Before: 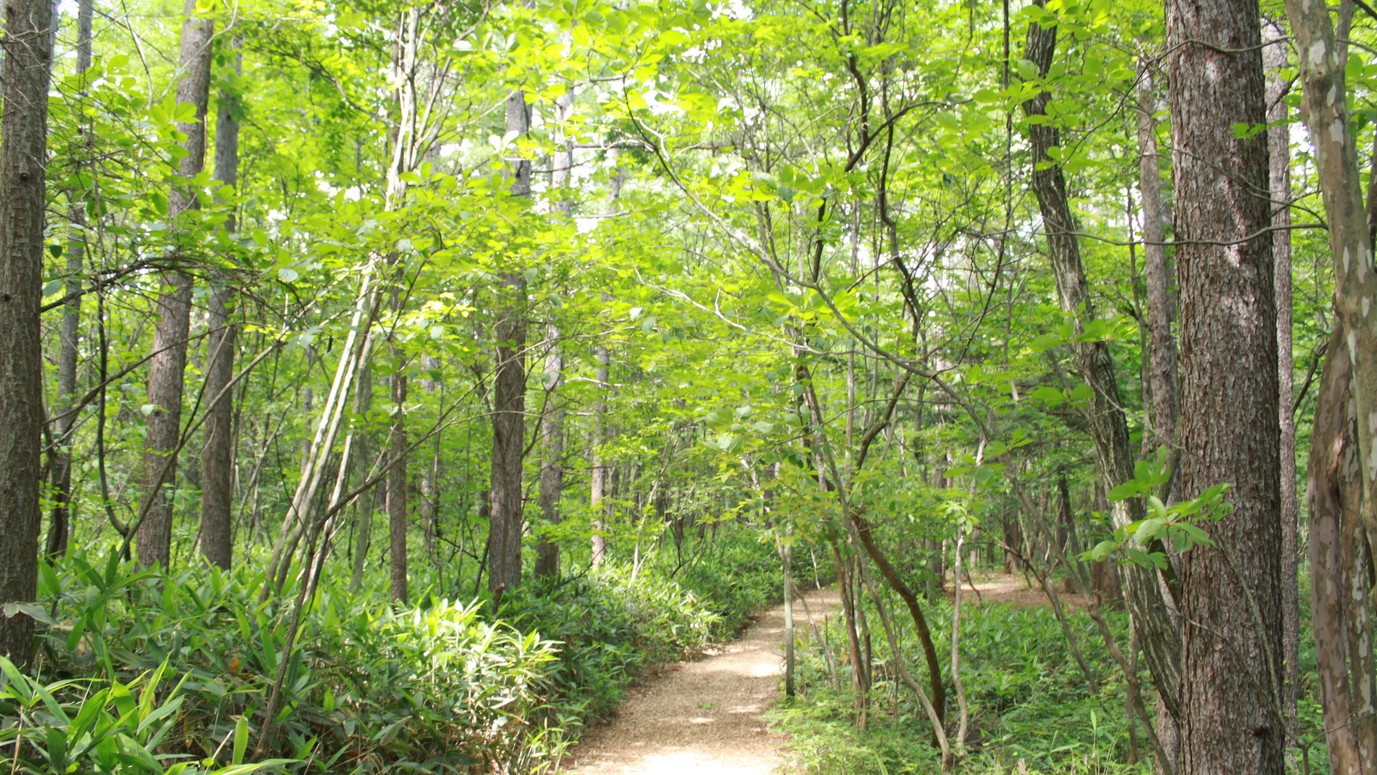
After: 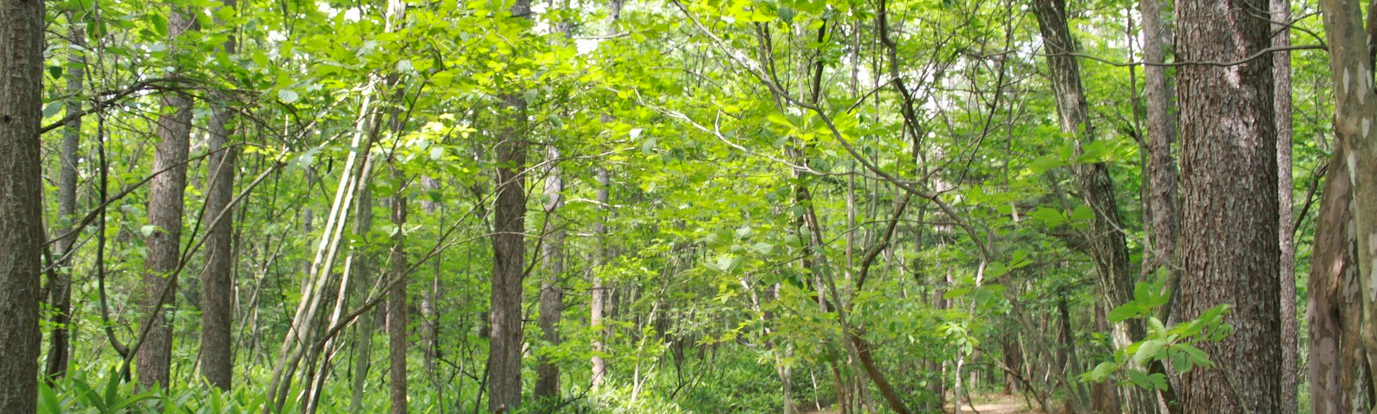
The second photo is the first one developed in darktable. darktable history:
shadows and highlights: low approximation 0.01, soften with gaussian
crop and rotate: top 23.195%, bottom 23.295%
